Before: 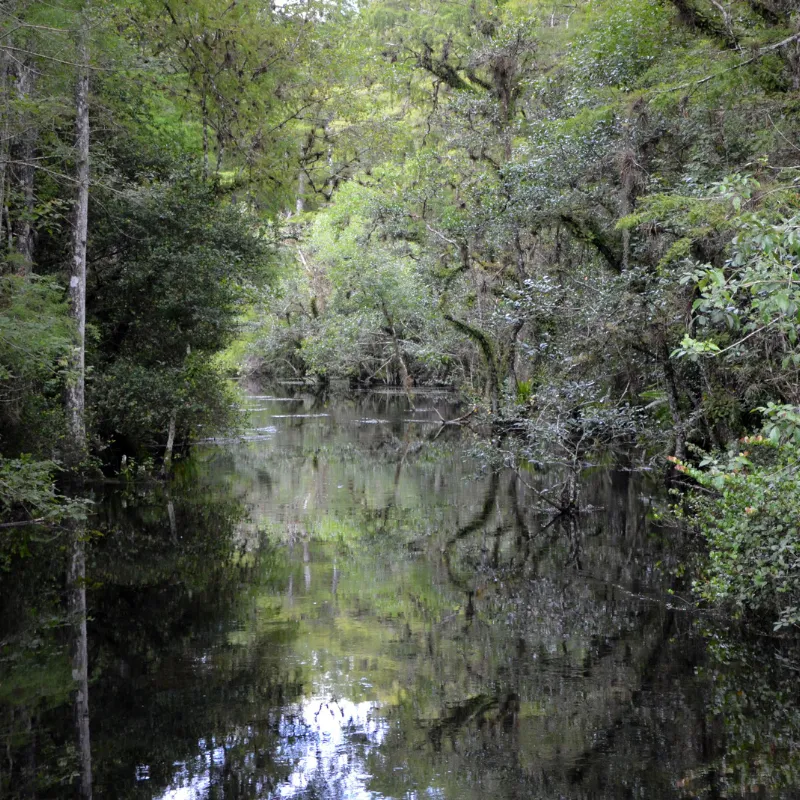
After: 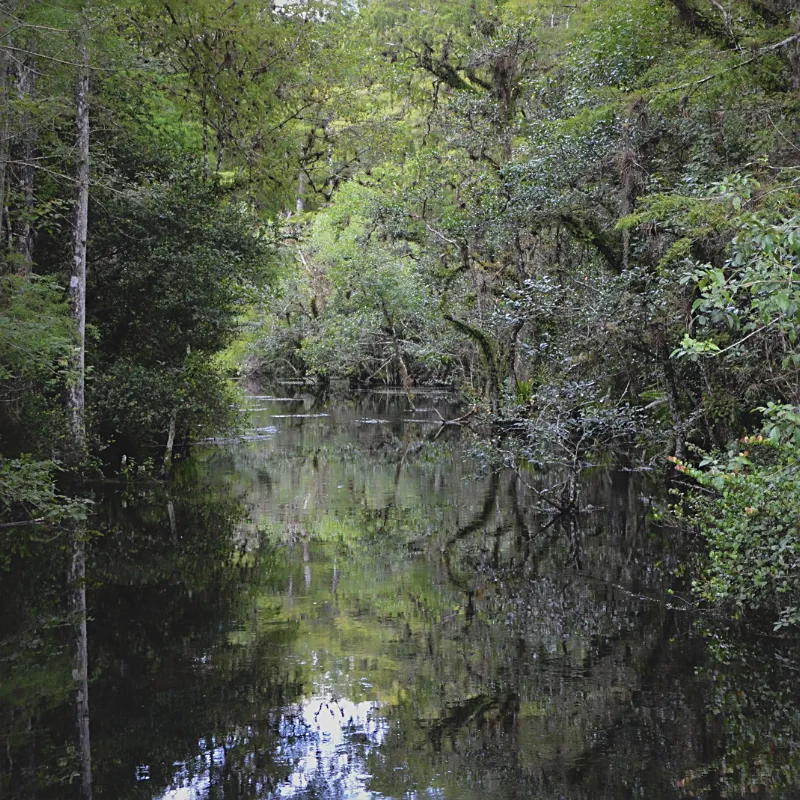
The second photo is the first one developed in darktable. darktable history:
exposure: black level correction -0.015, exposure -0.5 EV, compensate exposure bias true, compensate highlight preservation false
sharpen: on, module defaults
velvia: on, module defaults
local contrast: mode bilateral grid, contrast 21, coarseness 50, detail 119%, midtone range 0.2
